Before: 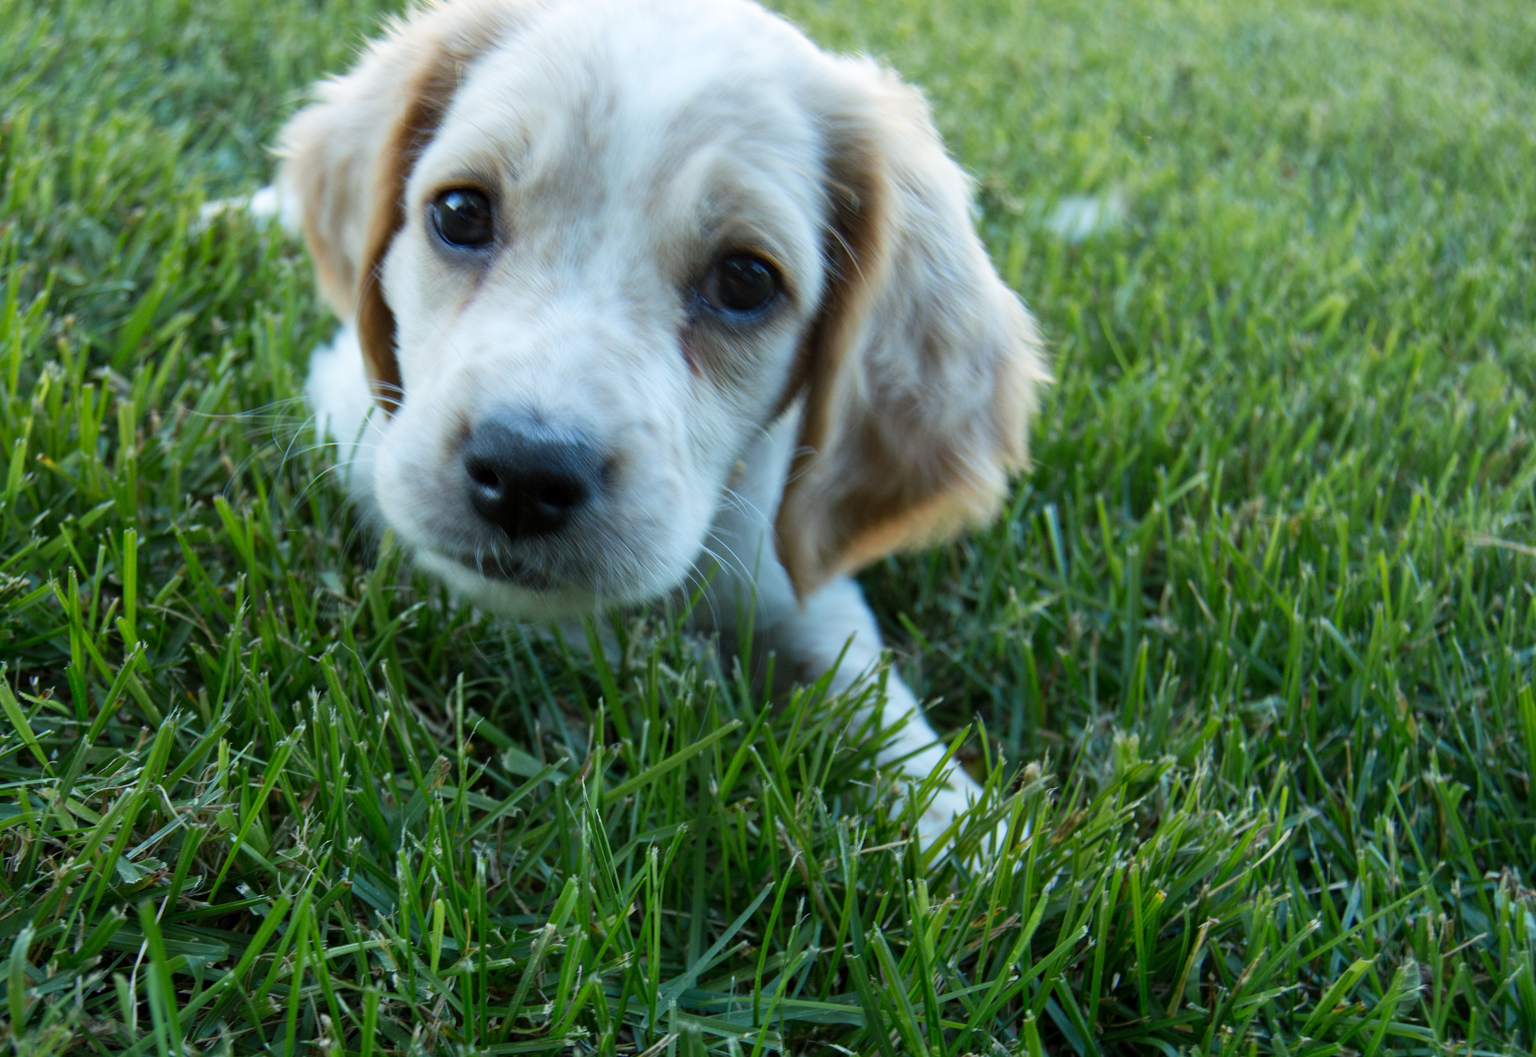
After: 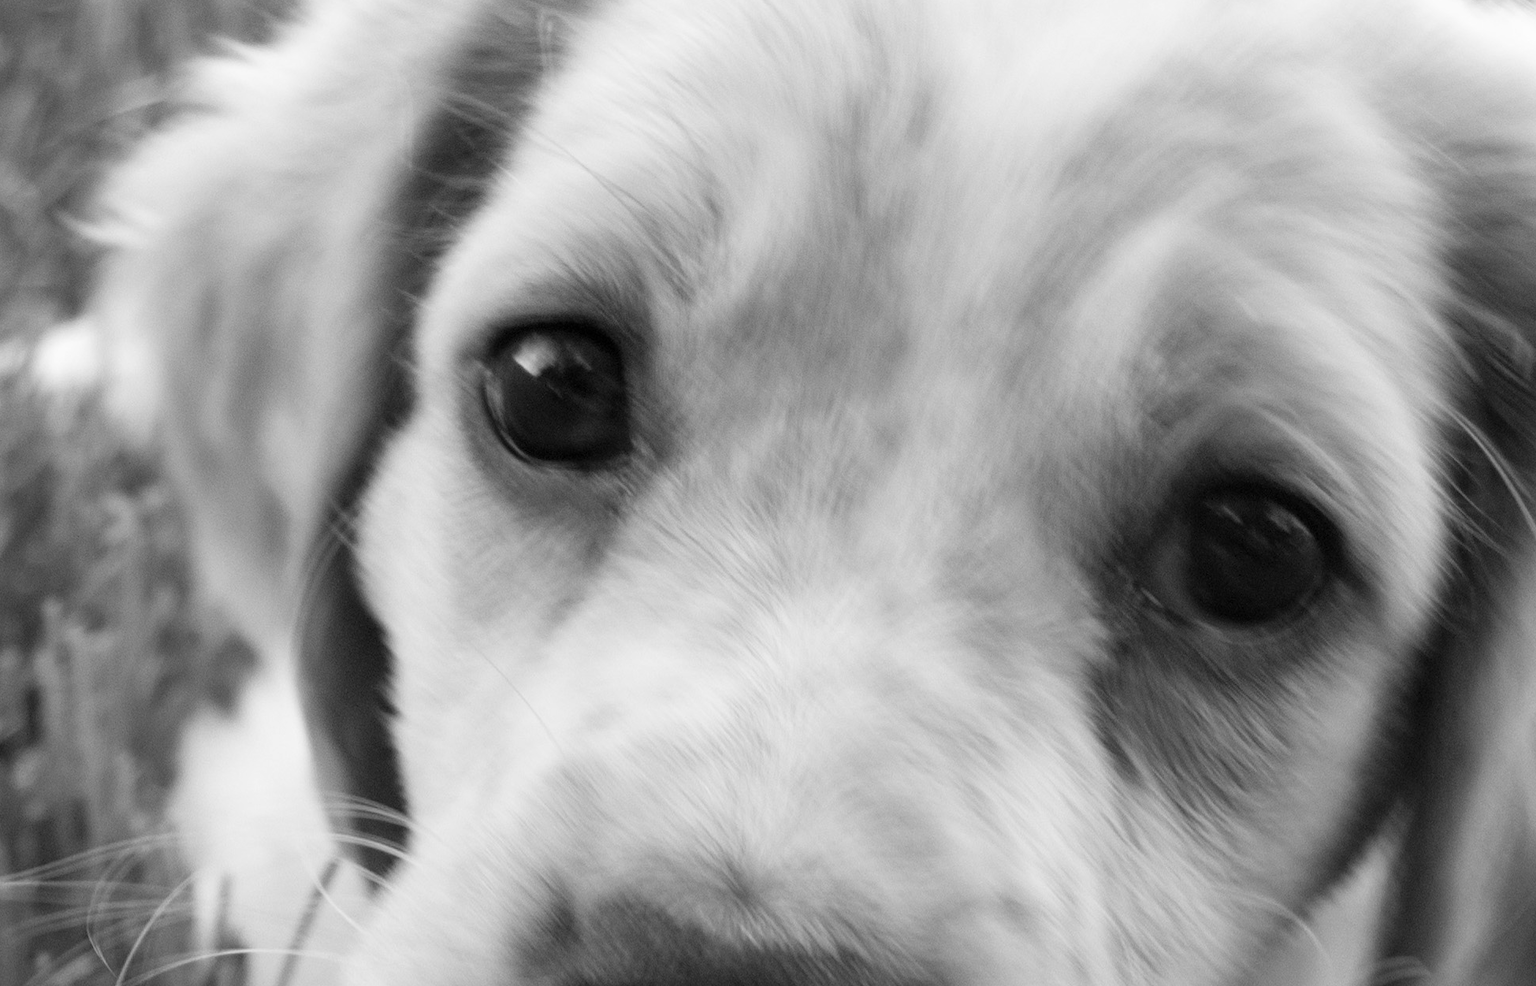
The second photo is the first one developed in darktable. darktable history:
tone equalizer: on, module defaults
crop: left 15.452%, top 5.459%, right 43.956%, bottom 56.62%
monochrome: a 32, b 64, size 2.3, highlights 1
